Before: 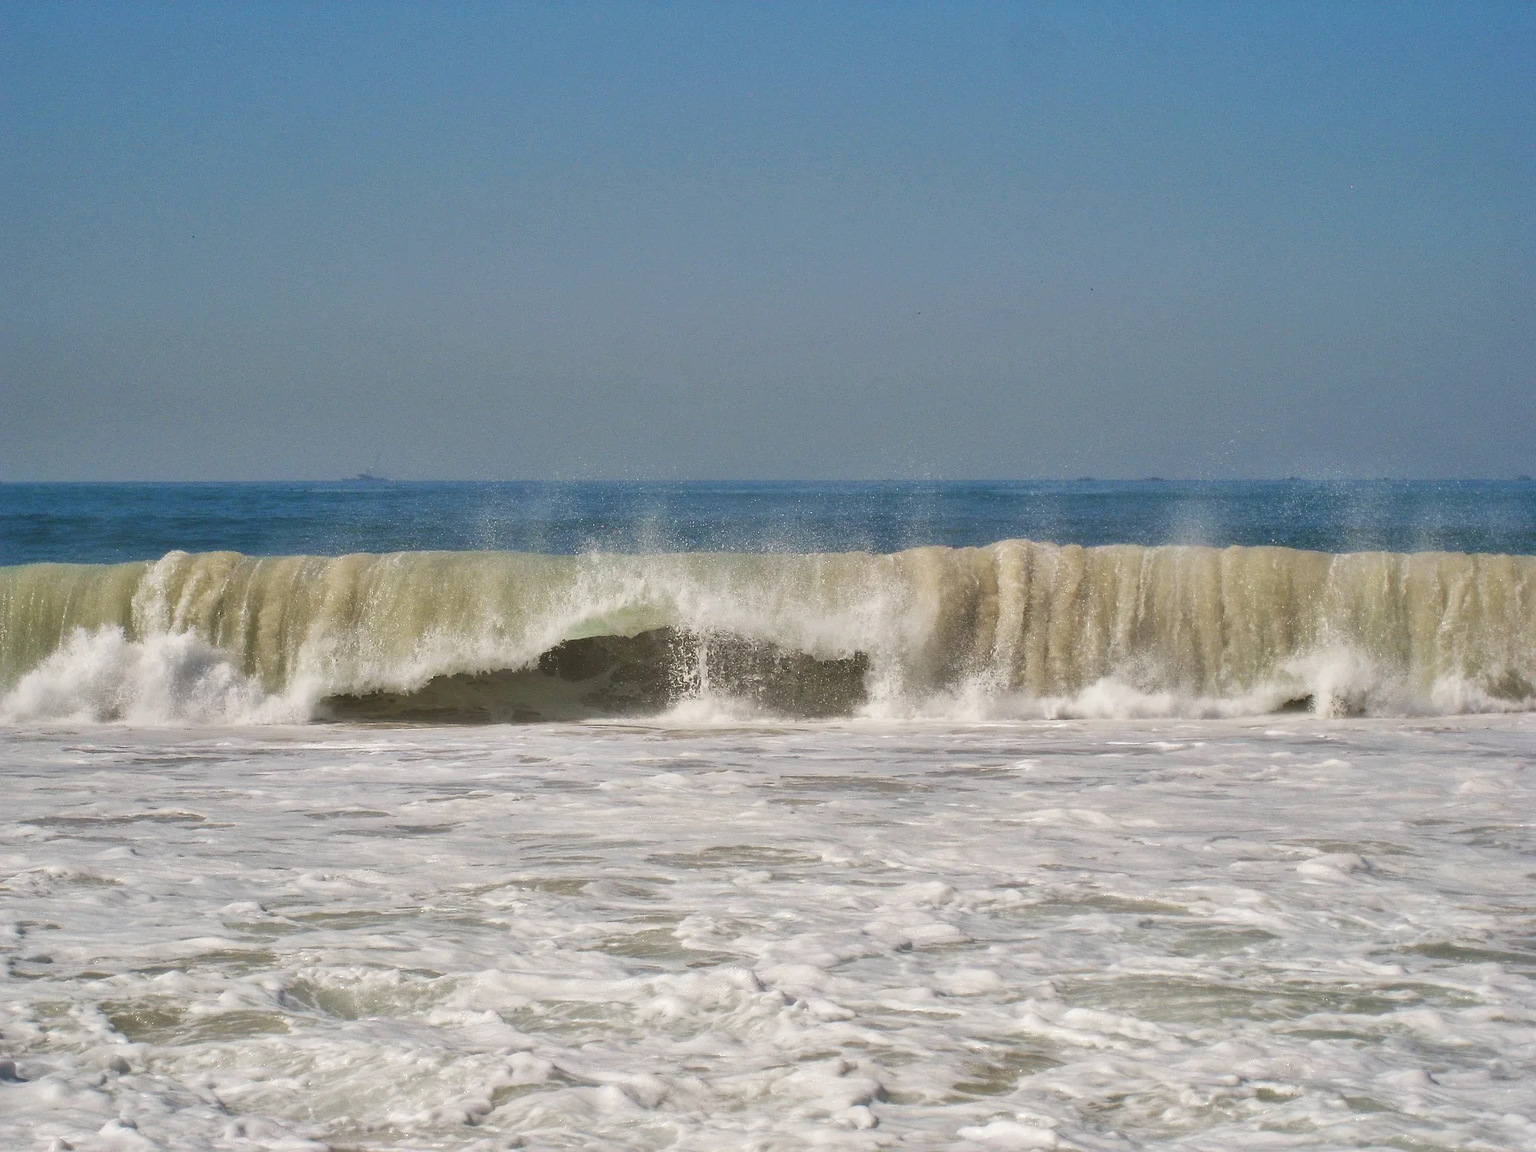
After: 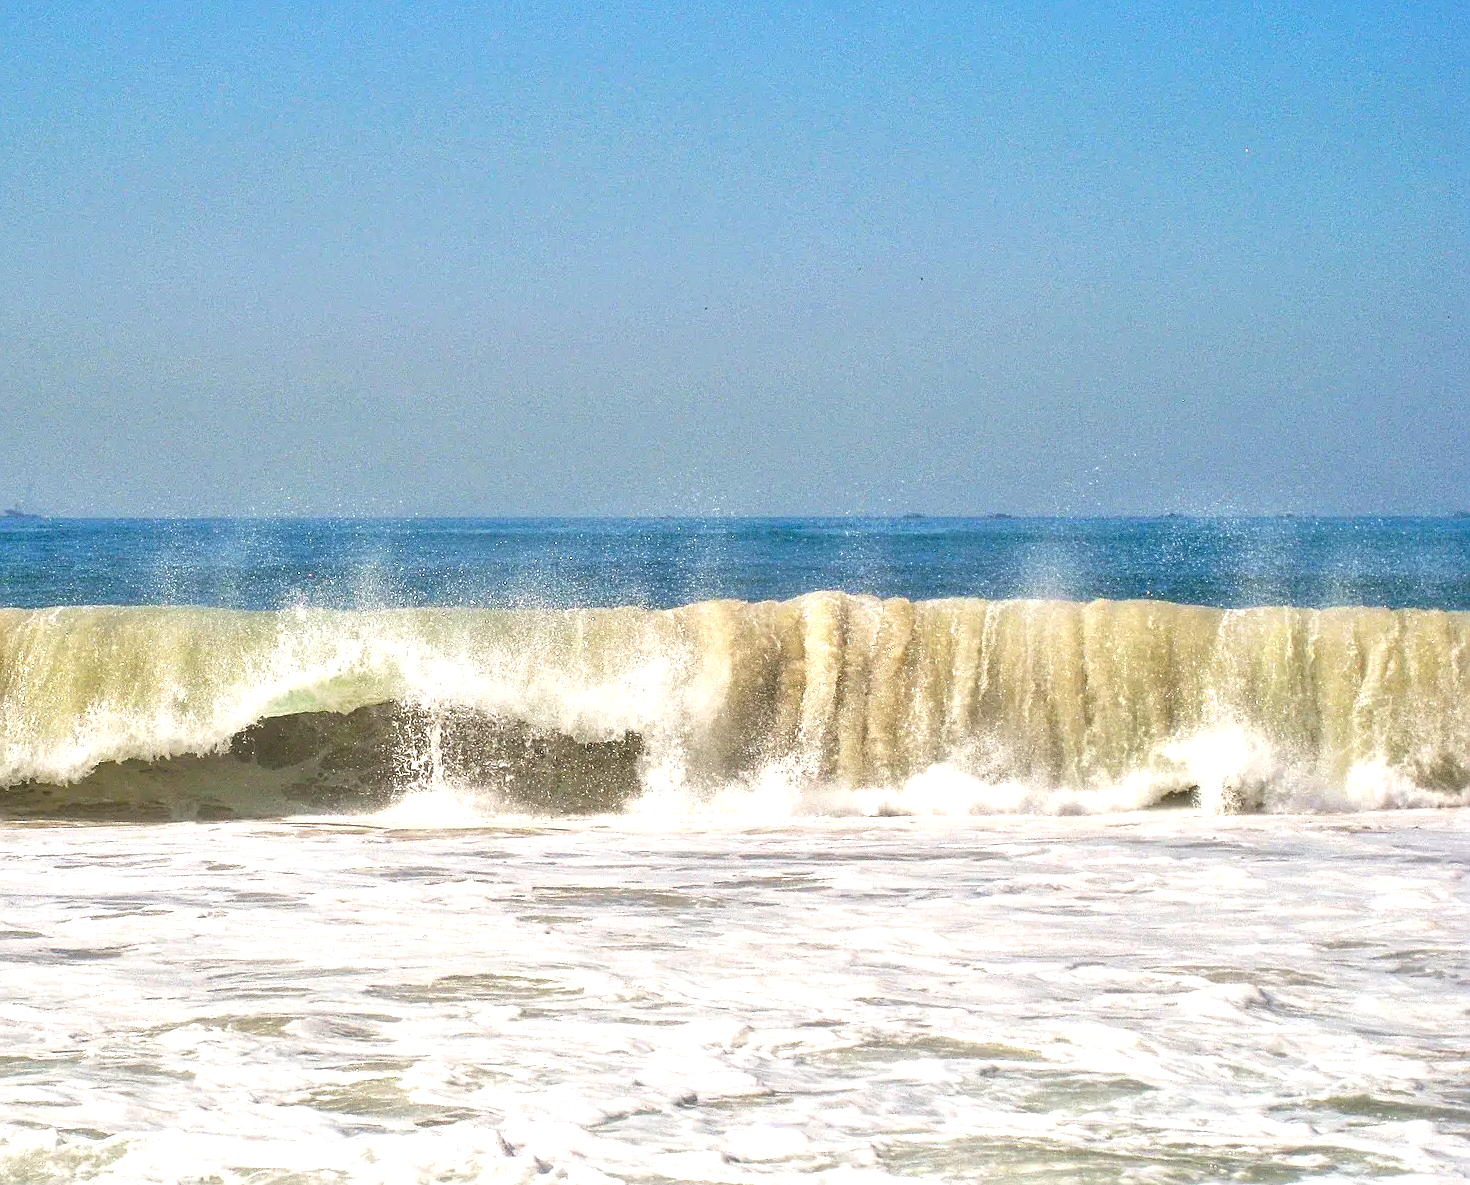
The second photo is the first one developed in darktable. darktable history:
exposure: black level correction 0, exposure 0.9 EV, compensate highlight preservation false
crop: left 23.095%, top 5.827%, bottom 11.854%
sharpen: on, module defaults
color balance rgb: perceptual saturation grading › global saturation 20%, global vibrance 20%
local contrast: on, module defaults
